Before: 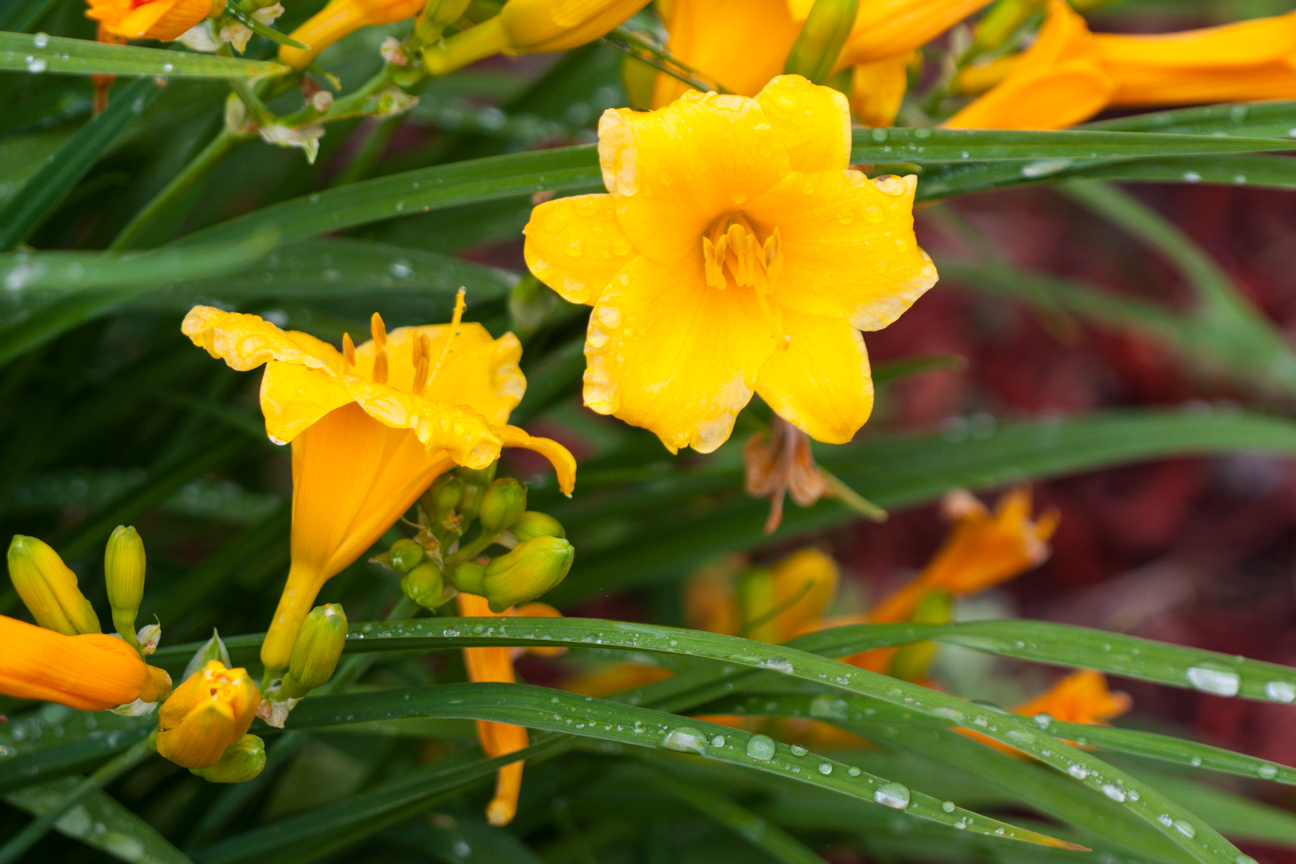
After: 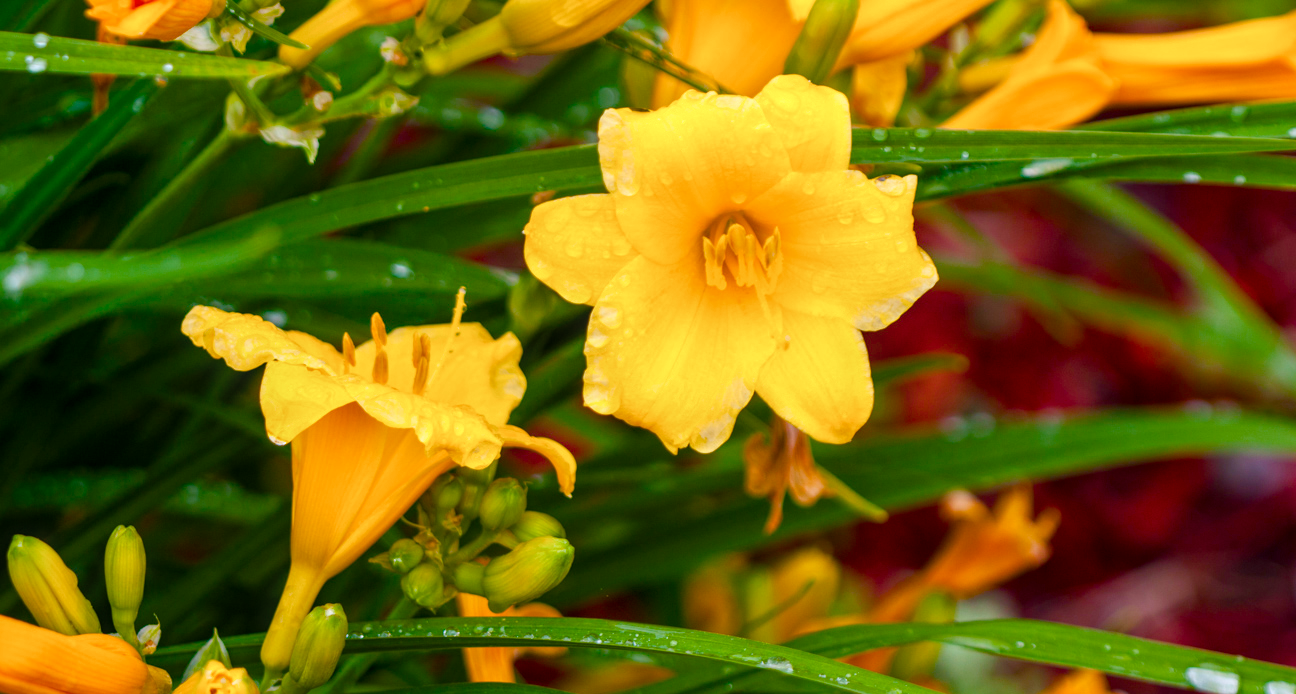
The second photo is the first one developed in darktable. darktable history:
crop: bottom 19.644%
local contrast: on, module defaults
color balance rgb: perceptual saturation grading › global saturation 24.74%, perceptual saturation grading › highlights -51.22%, perceptual saturation grading › mid-tones 19.16%, perceptual saturation grading › shadows 60.98%, global vibrance 50%
